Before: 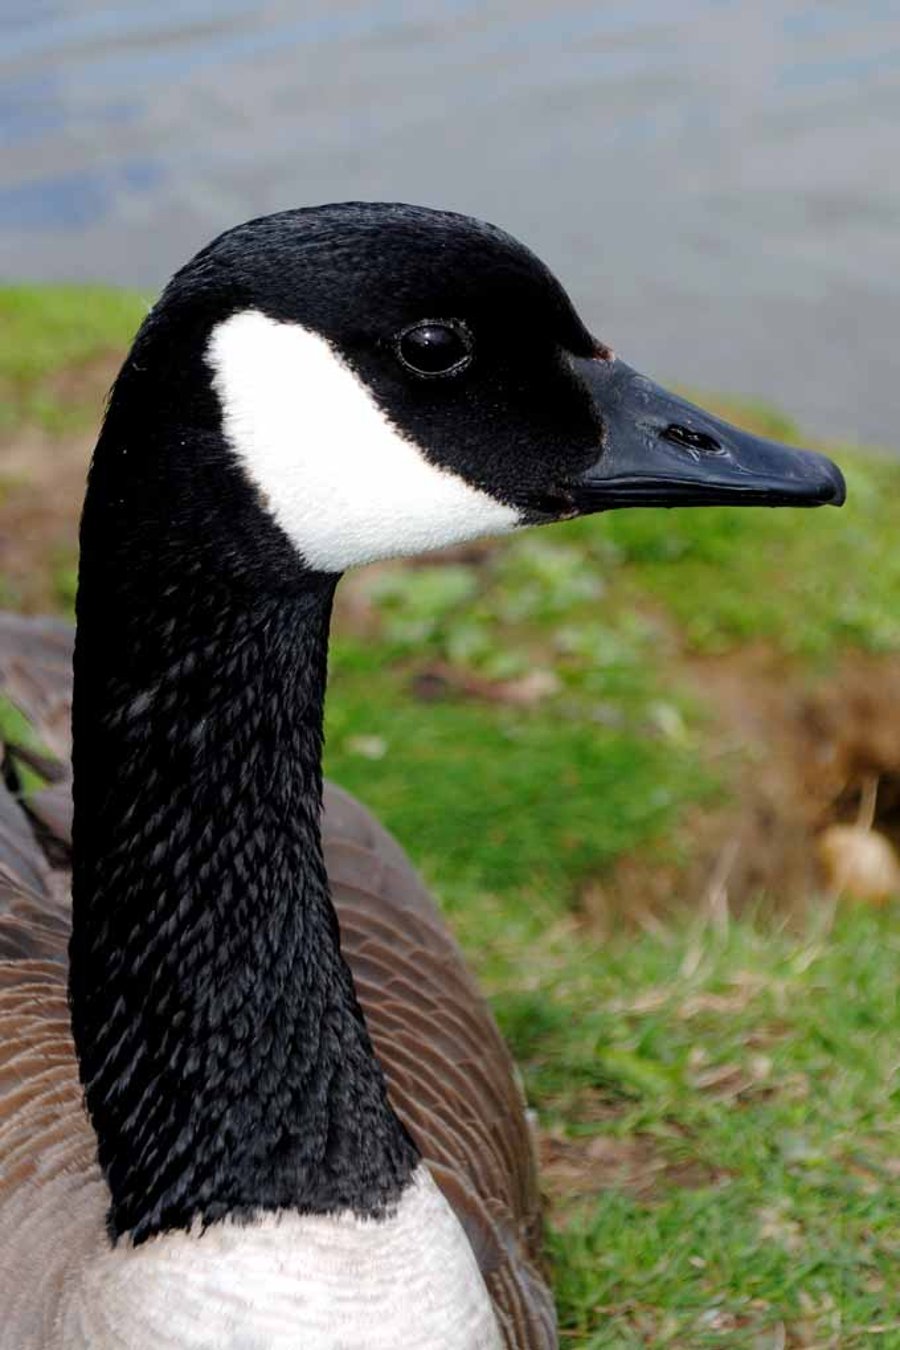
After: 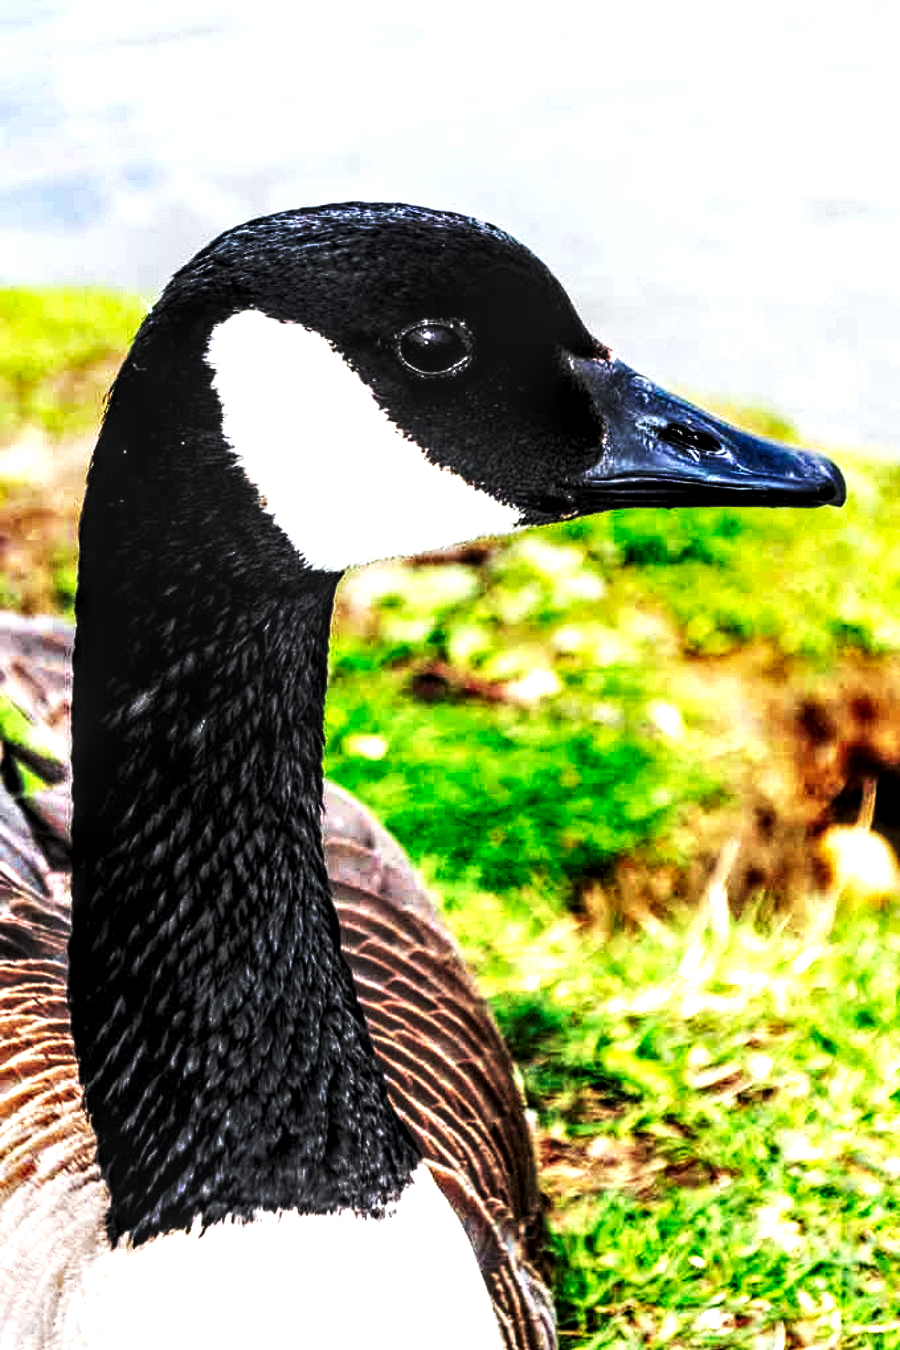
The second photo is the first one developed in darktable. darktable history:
levels: levels [0.062, 0.494, 0.925]
local contrast: detail 205%
base curve: curves: ch0 [(0, 0.015) (0.085, 0.116) (0.134, 0.298) (0.19, 0.545) (0.296, 0.764) (0.599, 0.982) (1, 1)], preserve colors none
